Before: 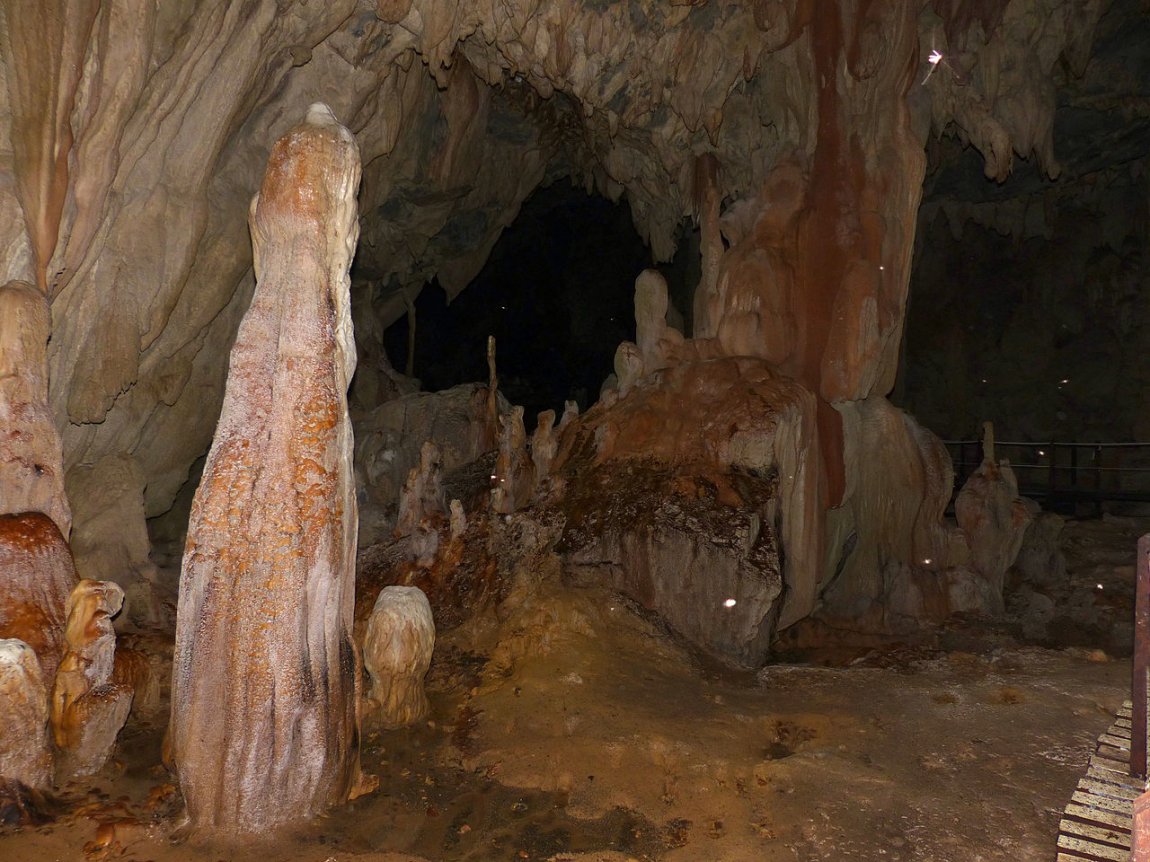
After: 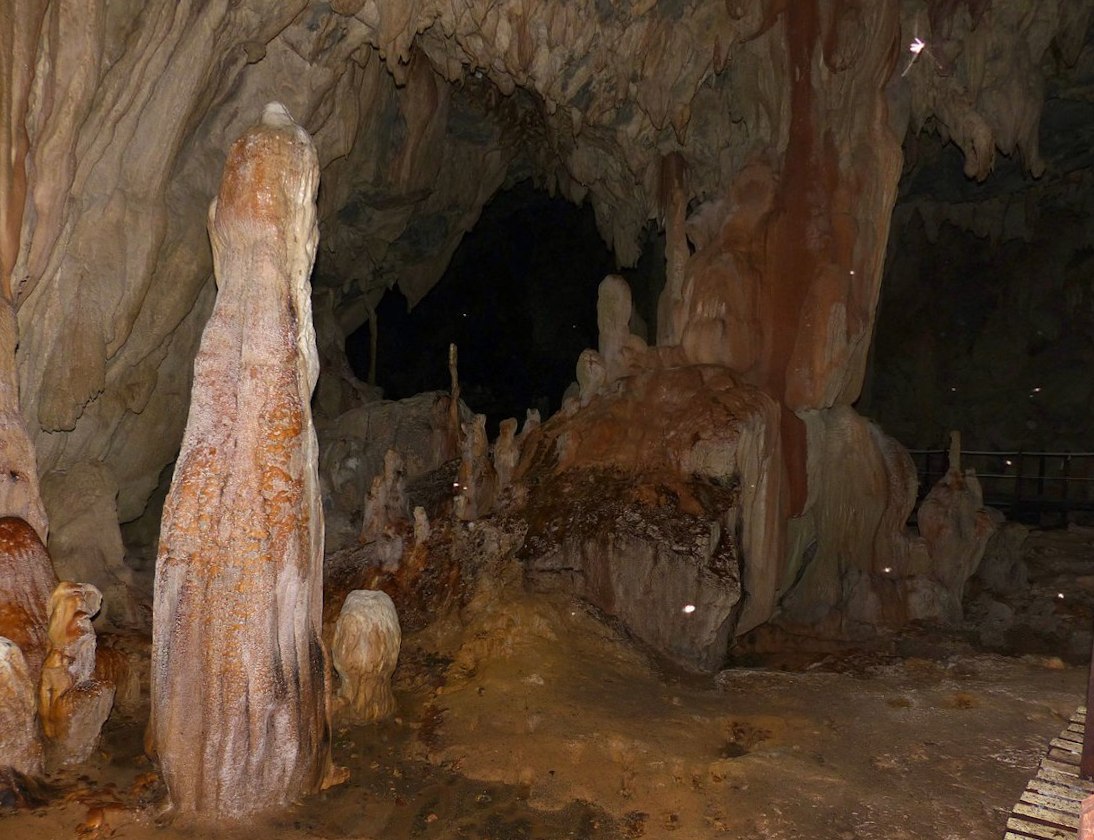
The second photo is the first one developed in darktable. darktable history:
exposure: compensate highlight preservation false
rotate and perspective: rotation 0.074°, lens shift (vertical) 0.096, lens shift (horizontal) -0.041, crop left 0.043, crop right 0.952, crop top 0.024, crop bottom 0.979
